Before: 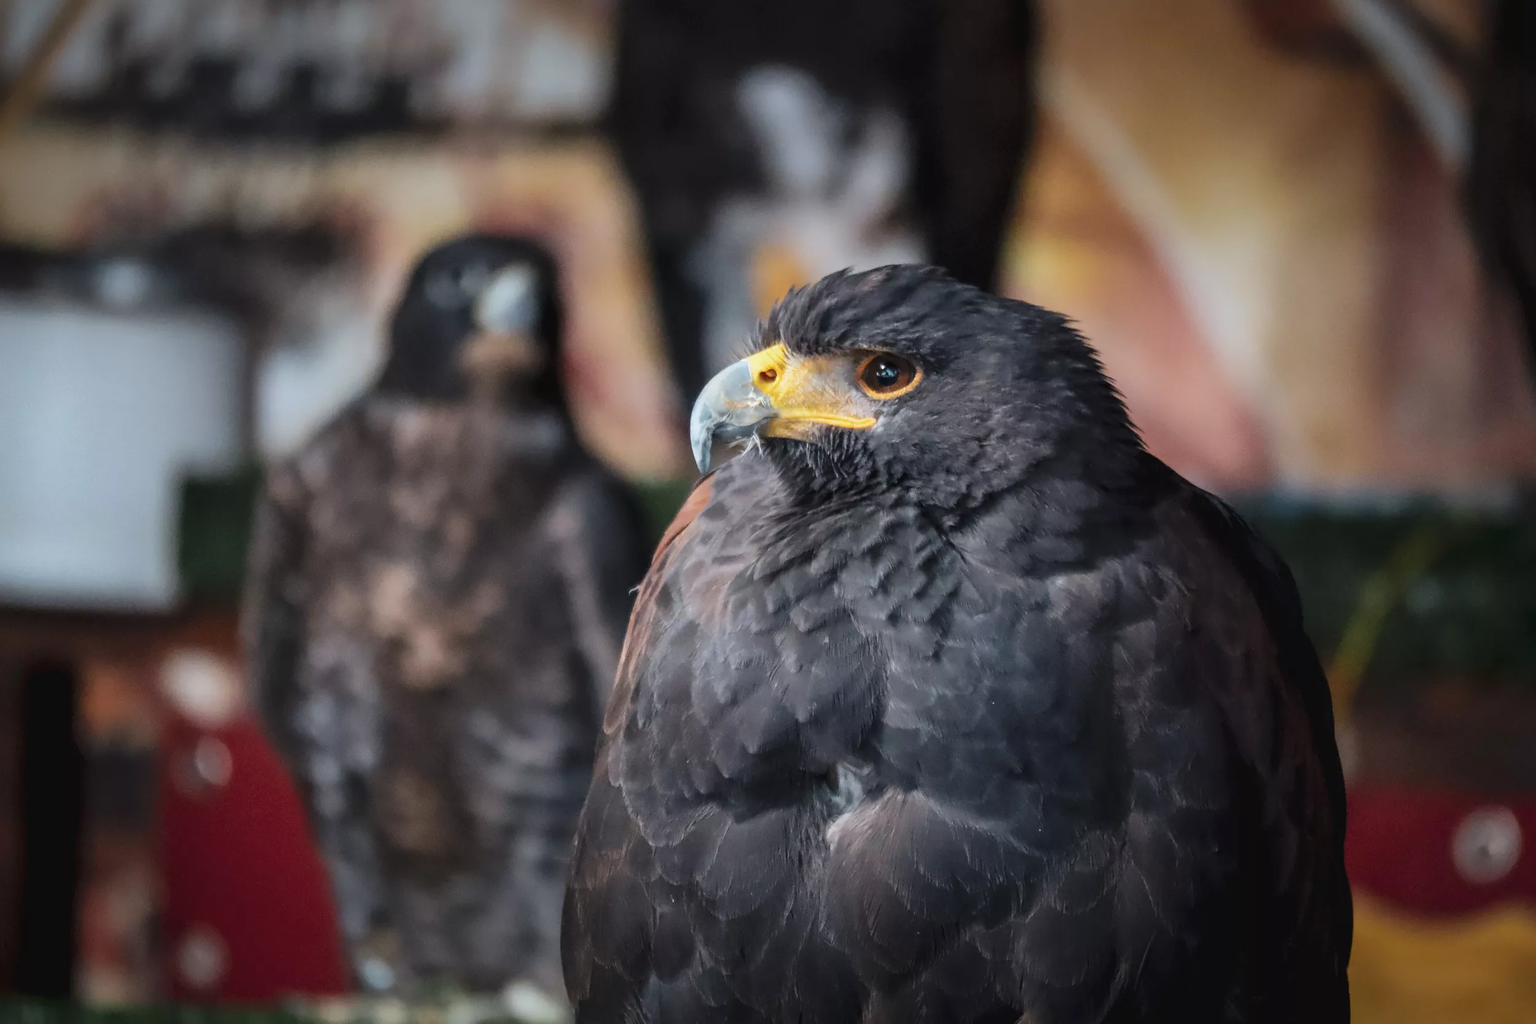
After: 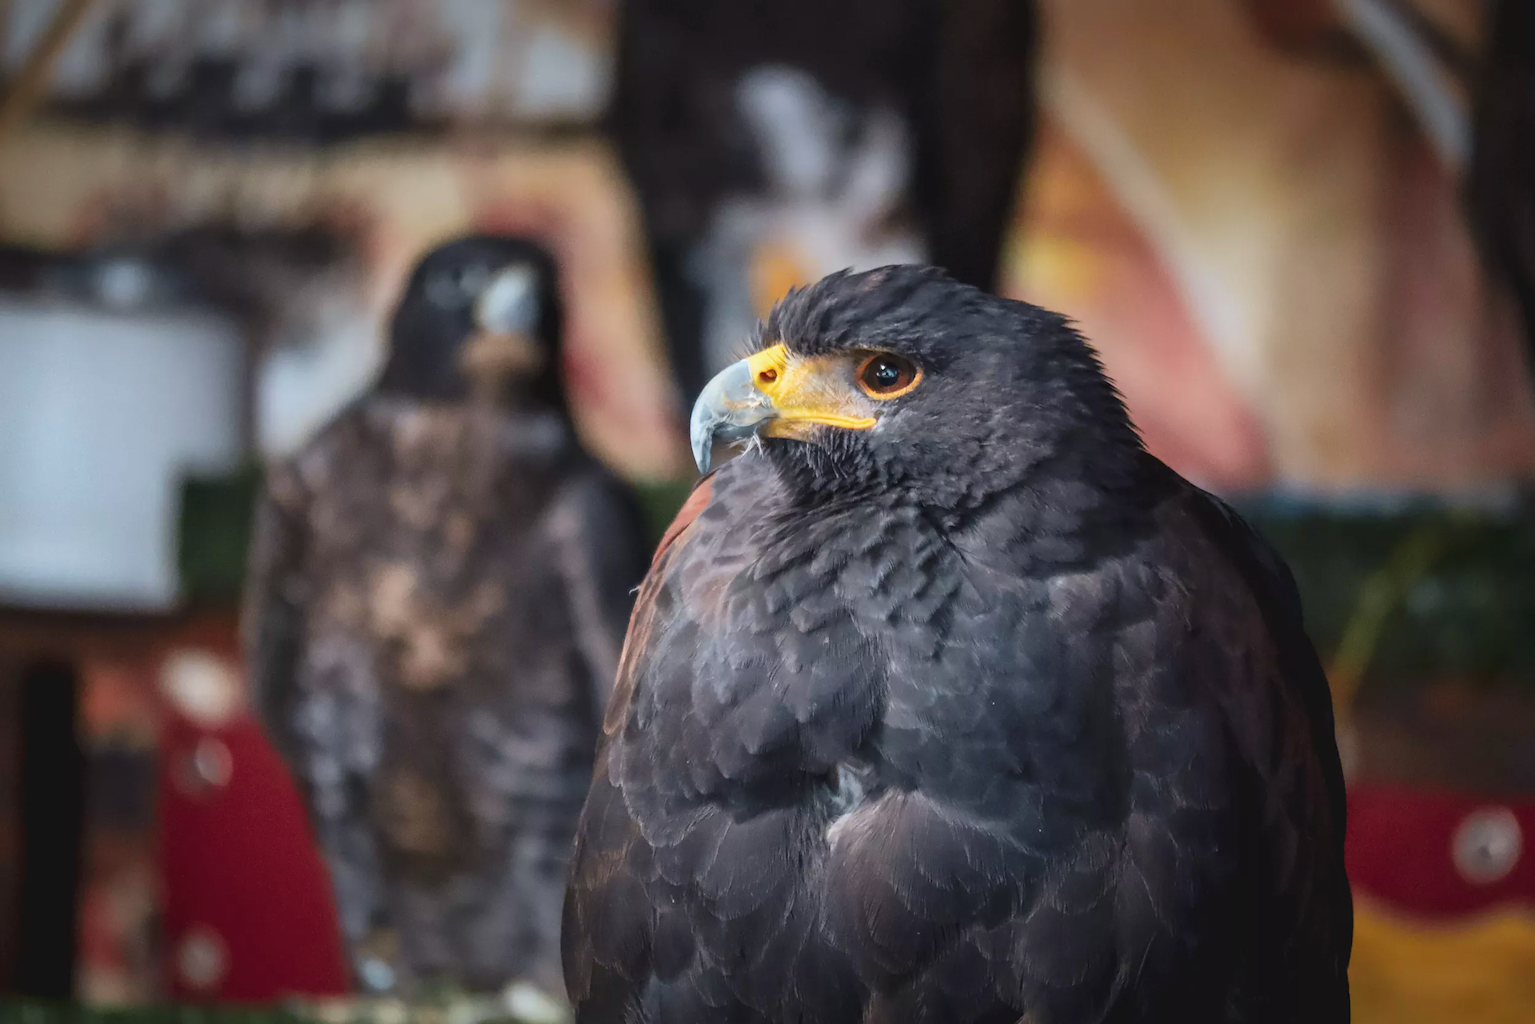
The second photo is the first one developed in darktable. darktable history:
tone curve: curves: ch0 [(0, 0.024) (0.119, 0.146) (0.474, 0.485) (0.718, 0.739) (0.817, 0.839) (1, 0.998)]; ch1 [(0, 0) (0.377, 0.416) (0.439, 0.451) (0.477, 0.477) (0.501, 0.503) (0.538, 0.544) (0.58, 0.602) (0.664, 0.676) (0.783, 0.804) (1, 1)]; ch2 [(0, 0) (0.38, 0.405) (0.463, 0.456) (0.498, 0.497) (0.524, 0.535) (0.578, 0.576) (0.648, 0.665) (1, 1)], color space Lab, independent channels, preserve colors none
